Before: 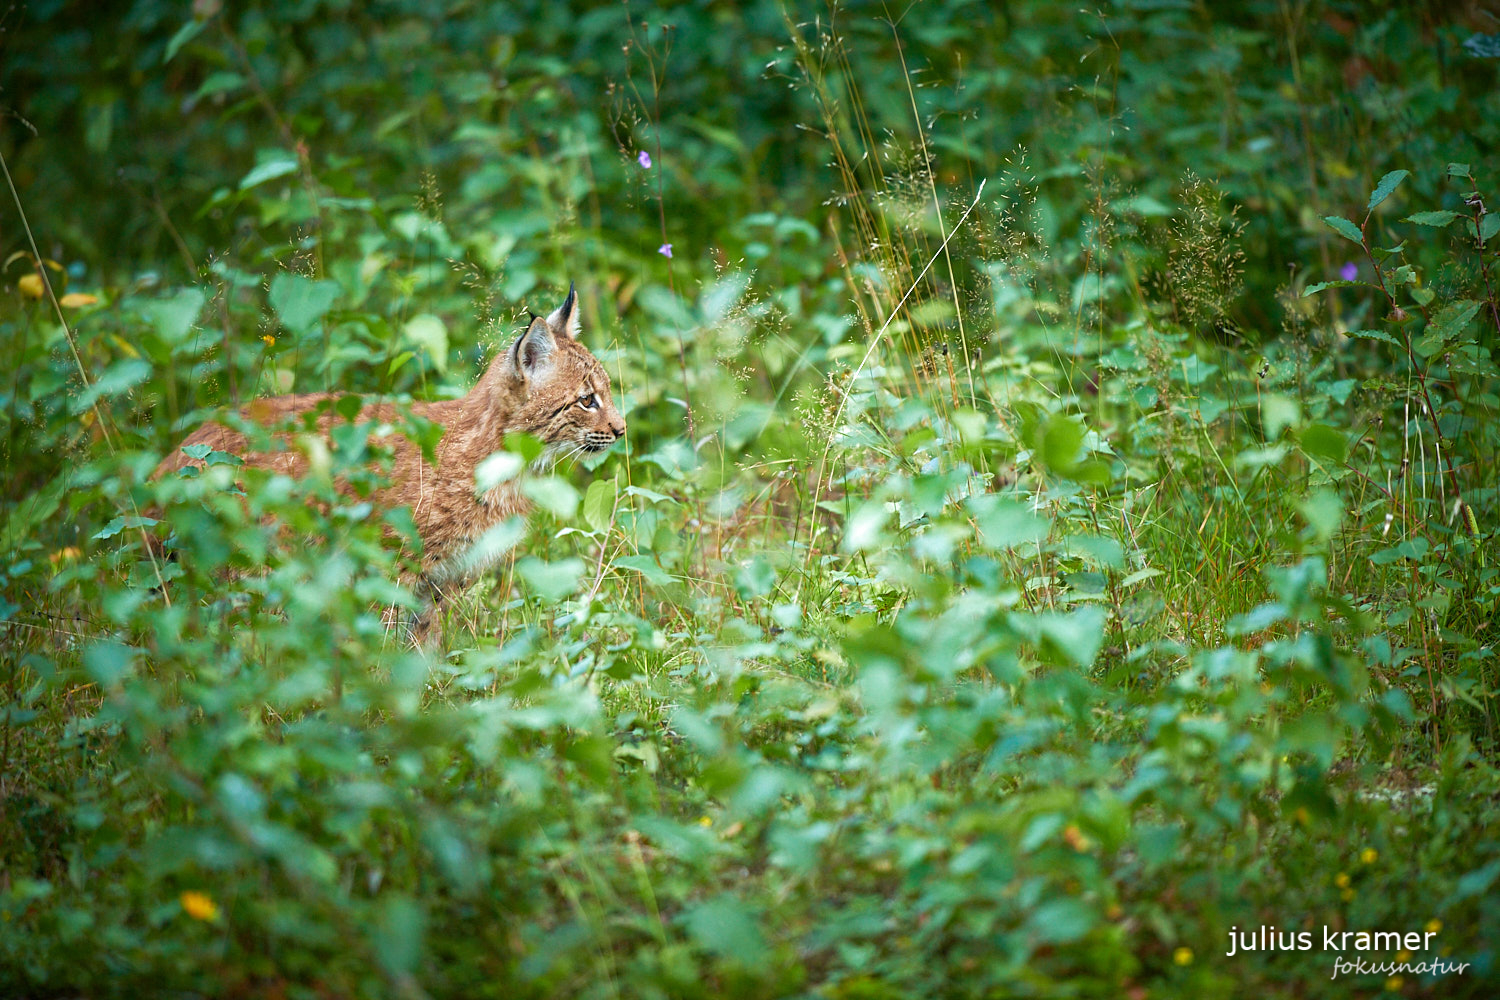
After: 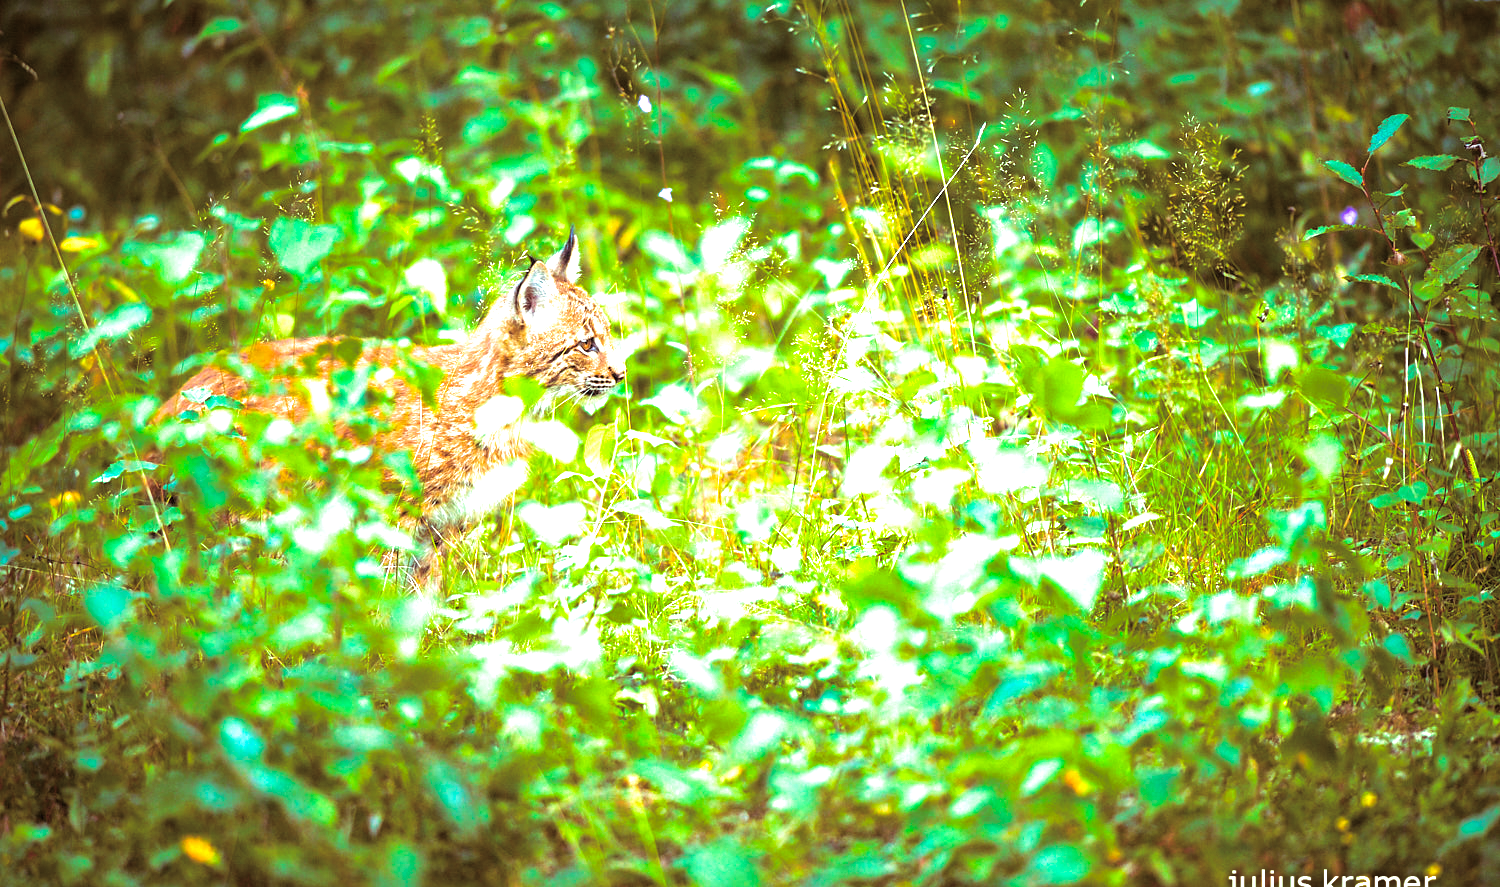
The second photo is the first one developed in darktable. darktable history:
color balance rgb: linear chroma grading › global chroma 15%, perceptual saturation grading › global saturation 30%
split-toning: shadows › hue 360°
exposure: black level correction 0, exposure 1.3 EV, compensate exposure bias true, compensate highlight preservation false
crop and rotate: top 5.609%, bottom 5.609%
